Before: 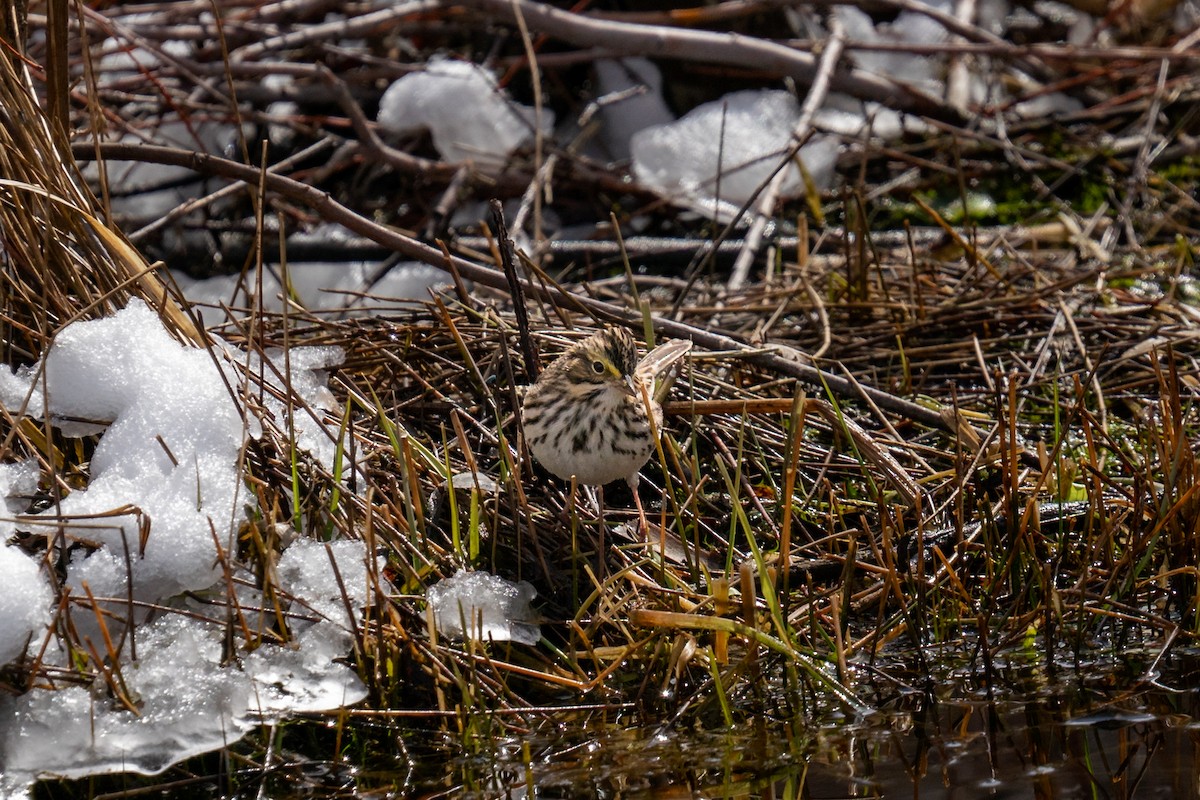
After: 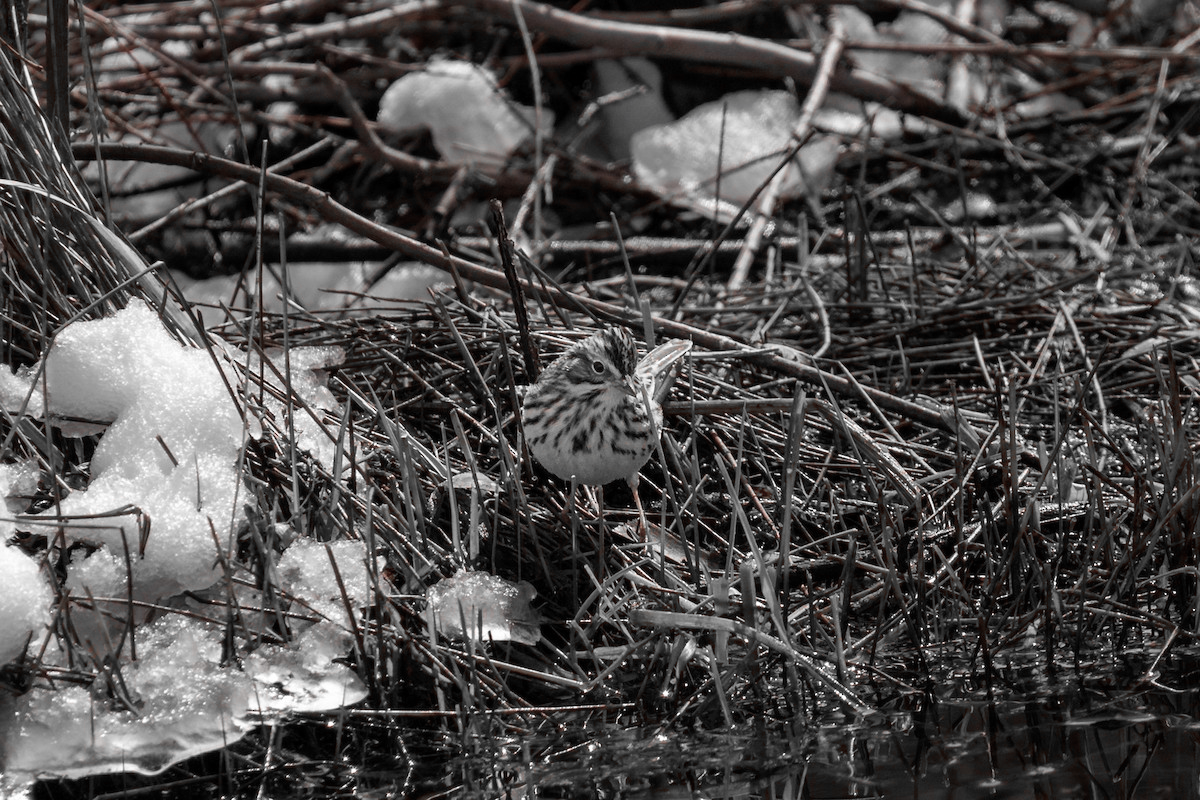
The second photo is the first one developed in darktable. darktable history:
color zones: curves: ch1 [(0, 0.006) (0.094, 0.285) (0.171, 0.001) (0.429, 0.001) (0.571, 0.003) (0.714, 0.004) (0.857, 0.004) (1, 0.006)]
velvia: strength 45%
